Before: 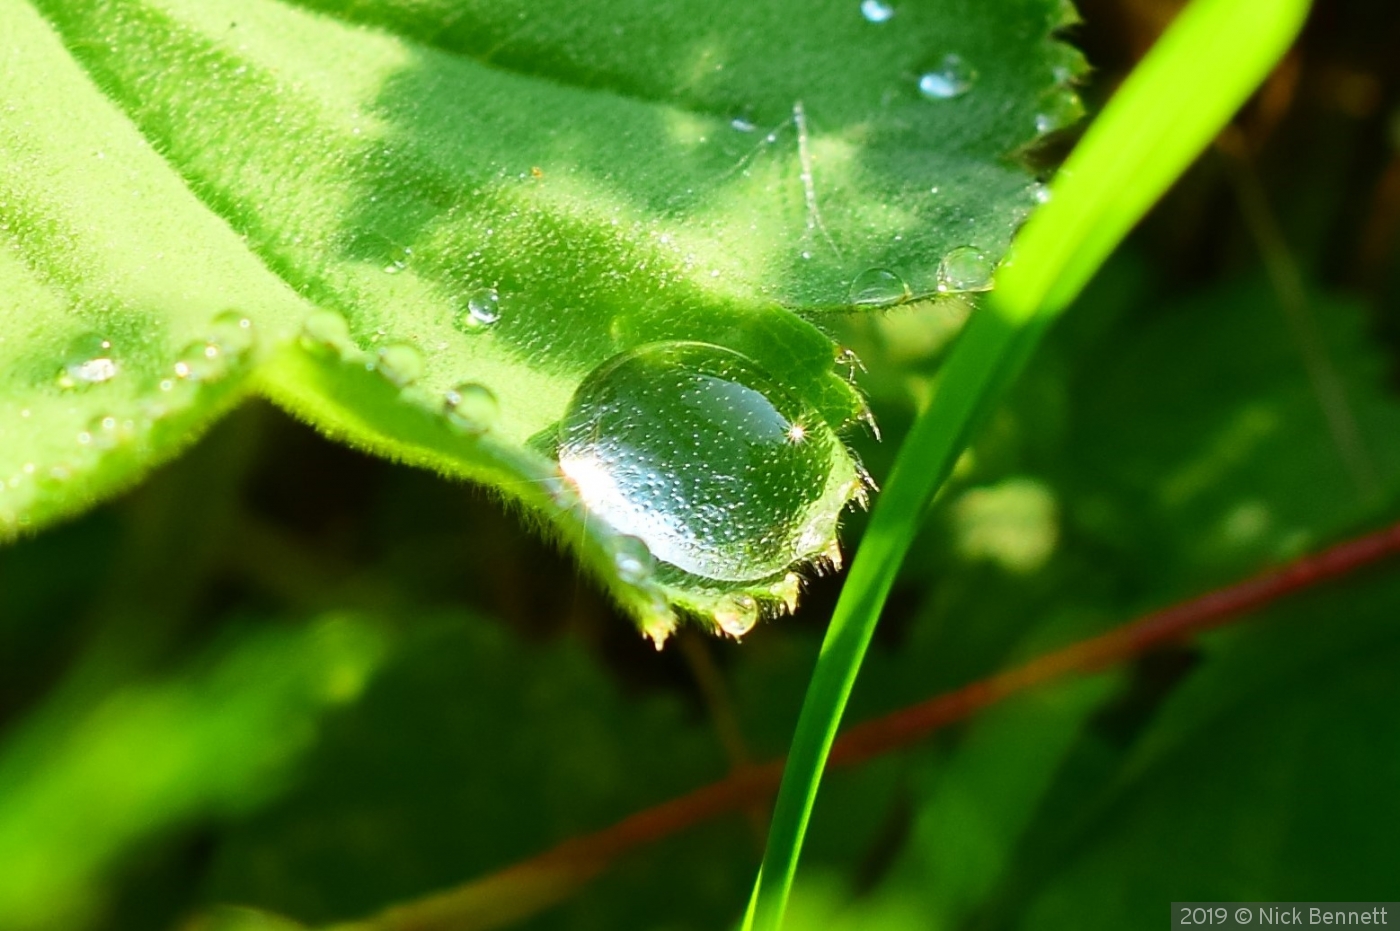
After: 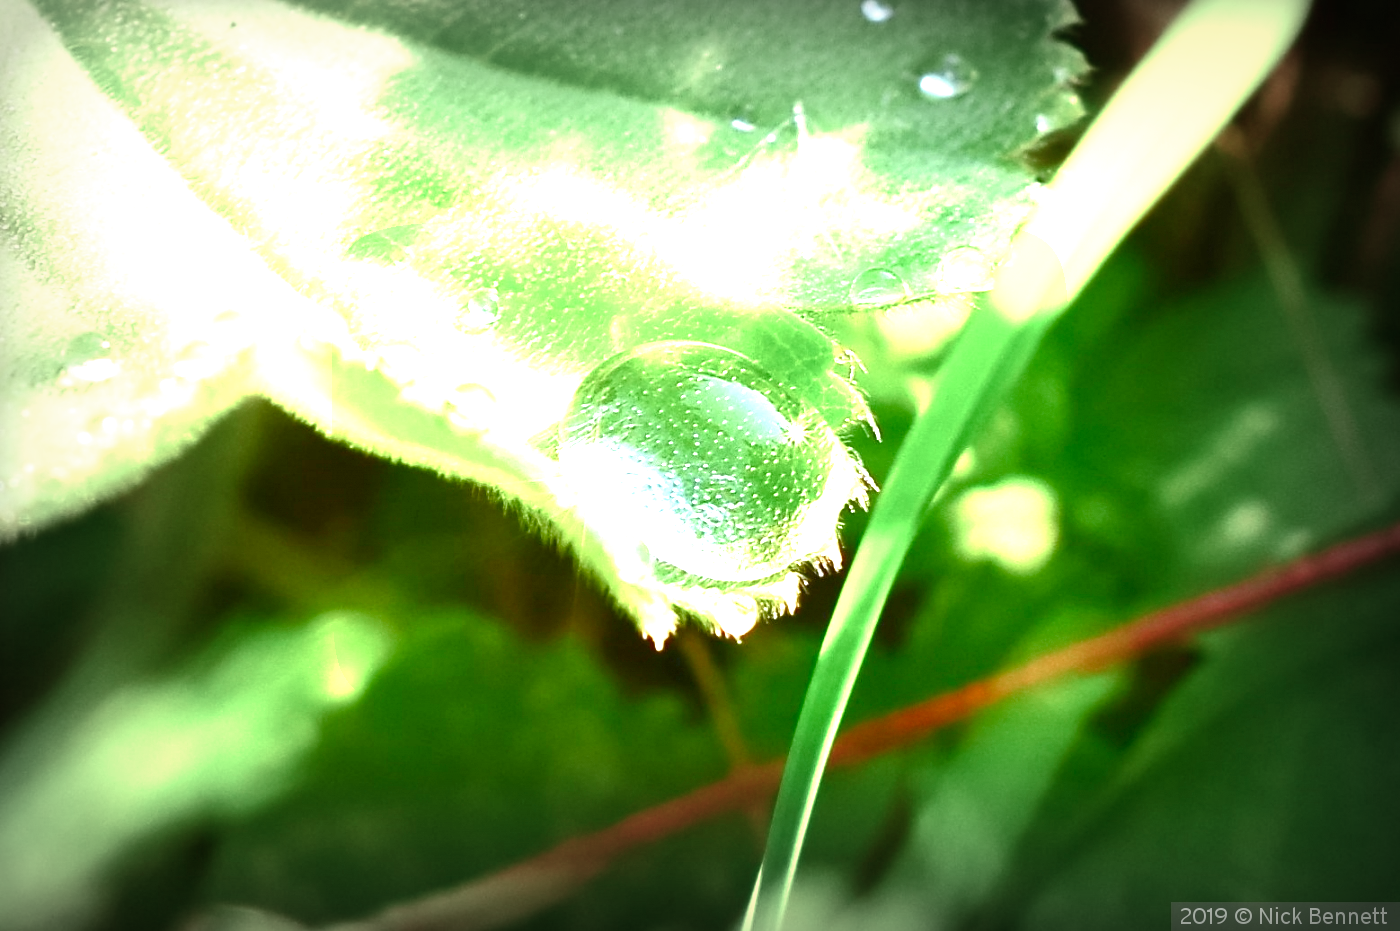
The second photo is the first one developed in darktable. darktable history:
exposure: black level correction 0, exposure 2.112 EV, compensate highlight preservation false
color balance rgb: linear chroma grading › global chroma 0.567%, perceptual saturation grading › global saturation 20%, perceptual saturation grading › highlights -49.151%, perceptual saturation grading › shadows 26.203%, global vibrance 20%
vignetting: fall-off start 52.6%, brightness -0.83, automatic ratio true, width/height ratio 1.316, shape 0.223, unbound false
